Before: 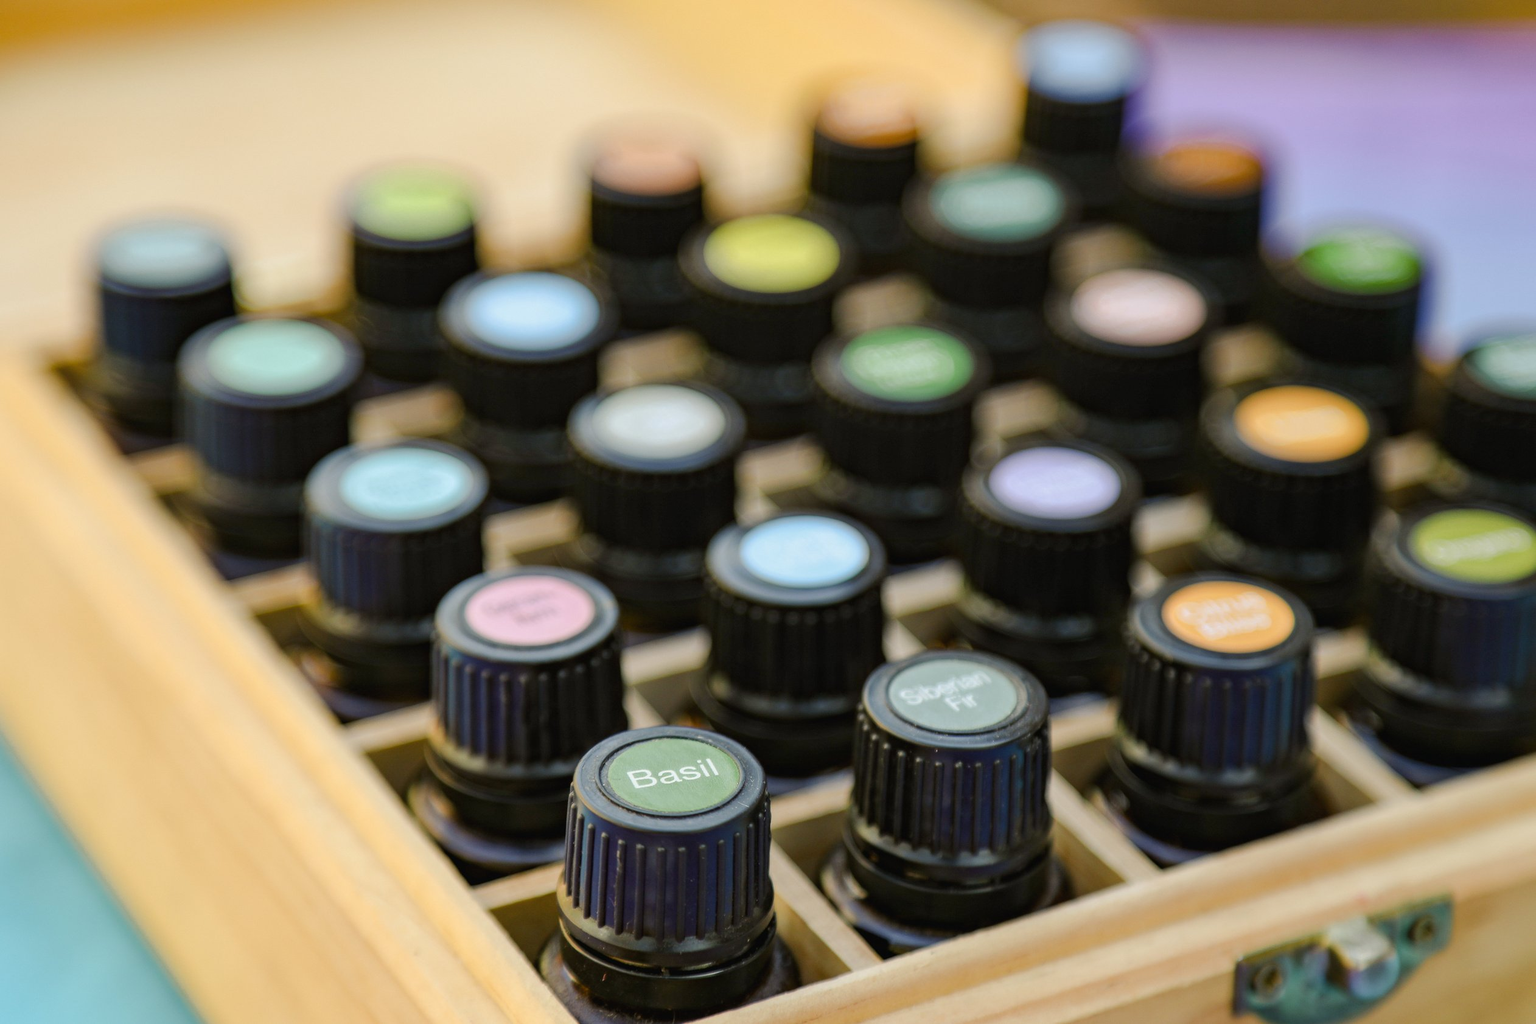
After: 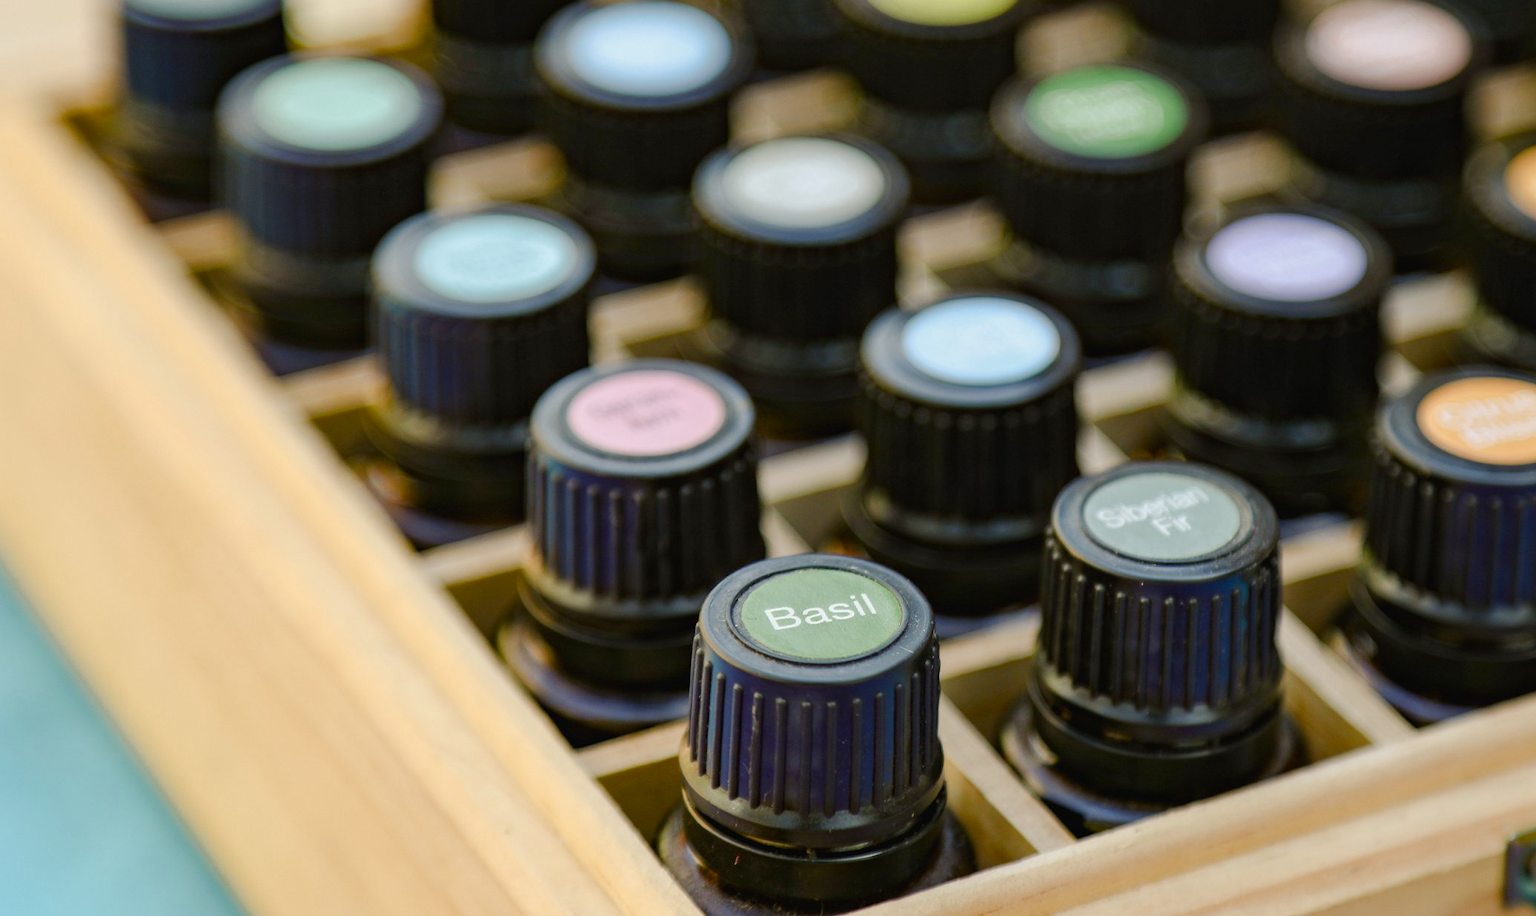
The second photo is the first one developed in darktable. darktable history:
crop: top 26.602%, right 17.978%
color balance rgb: linear chroma grading › global chroma 15.462%, perceptual saturation grading › global saturation -0.098%, perceptual saturation grading › highlights -31.809%, perceptual saturation grading › mid-tones 5.945%, perceptual saturation grading › shadows 18.037%
